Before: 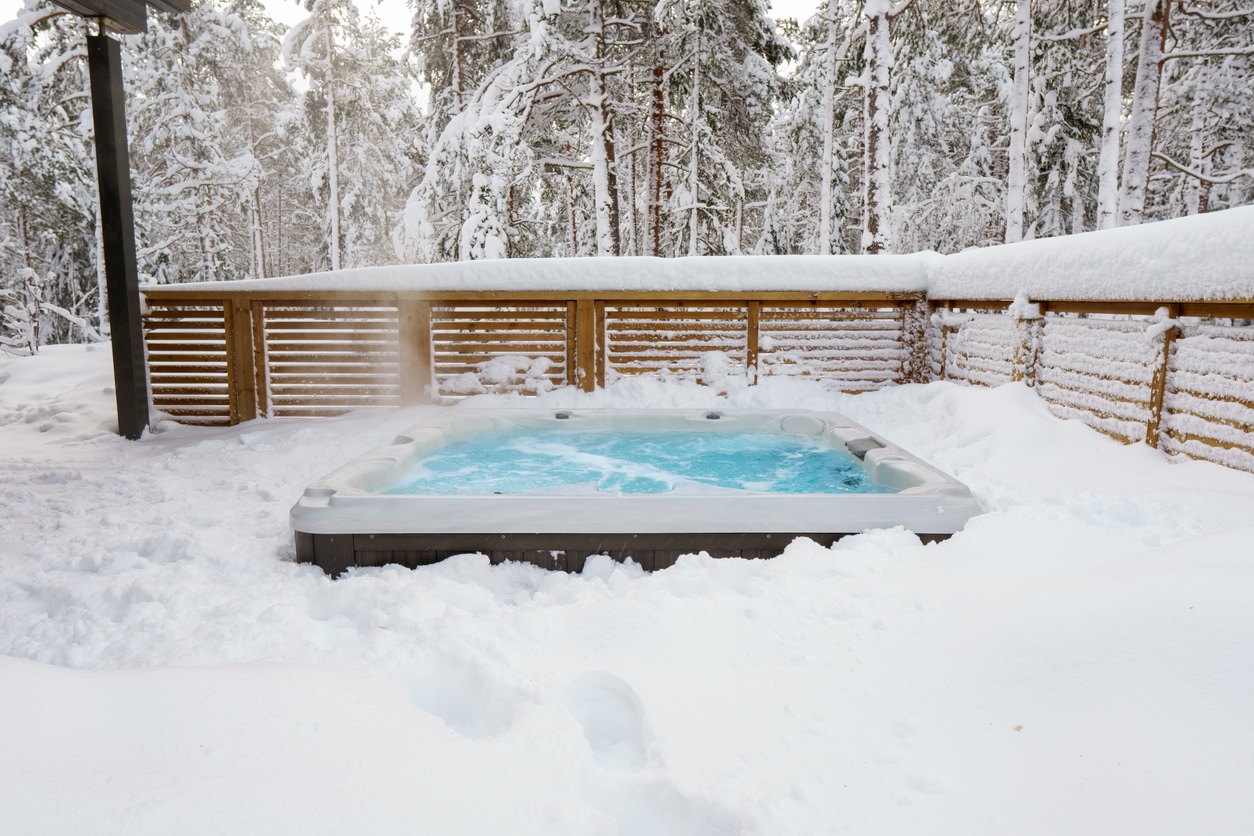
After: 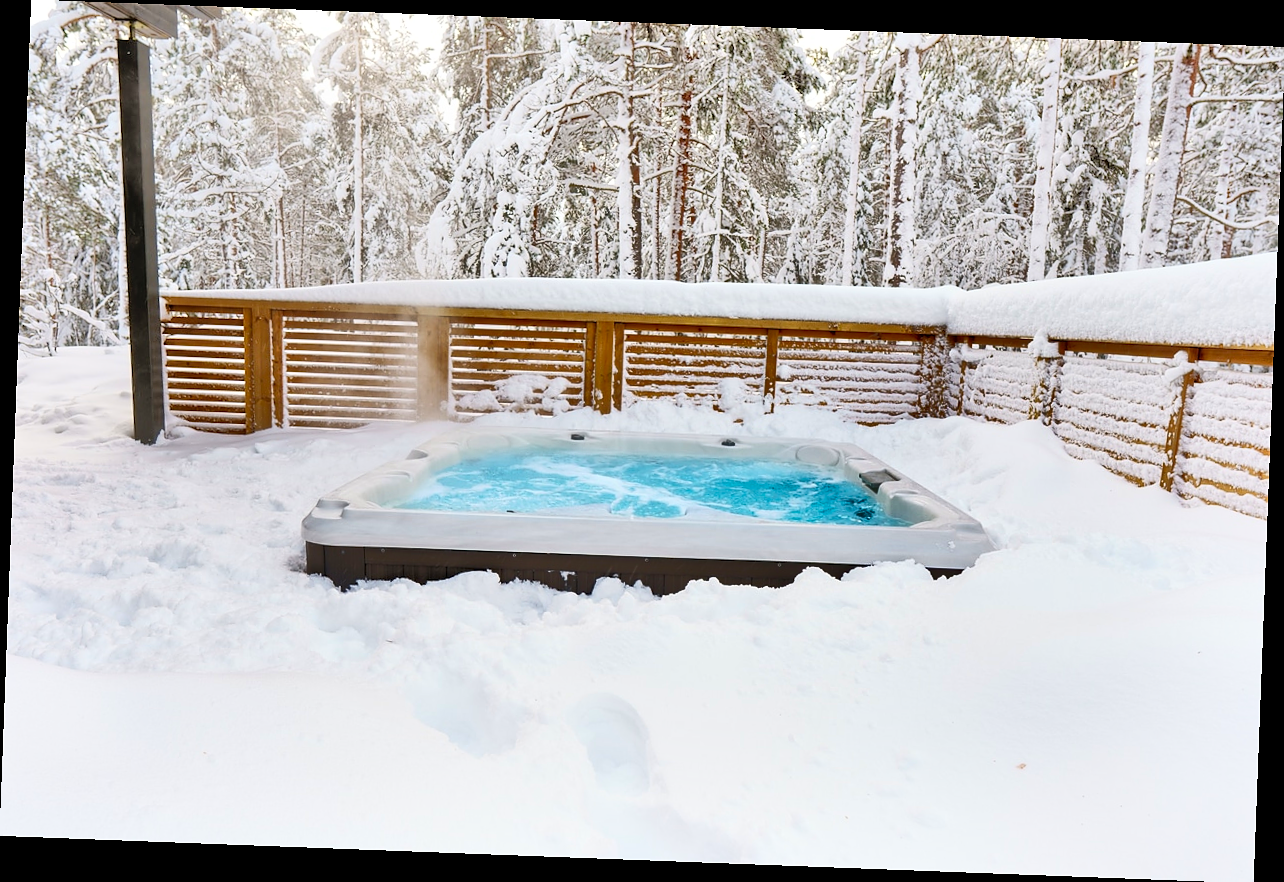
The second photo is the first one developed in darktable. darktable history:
contrast brightness saturation: contrast 0.2, brightness 0.16, saturation 0.22
shadows and highlights: radius 108.52, shadows 23.73, highlights -59.32, low approximation 0.01, soften with gaussian
rotate and perspective: rotation 2.17°, automatic cropping off
tone equalizer: -7 EV 0.15 EV, -6 EV 0.6 EV, -5 EV 1.15 EV, -4 EV 1.33 EV, -3 EV 1.15 EV, -2 EV 0.6 EV, -1 EV 0.15 EV, mask exposure compensation -0.5 EV
sharpen: radius 0.969, amount 0.604
